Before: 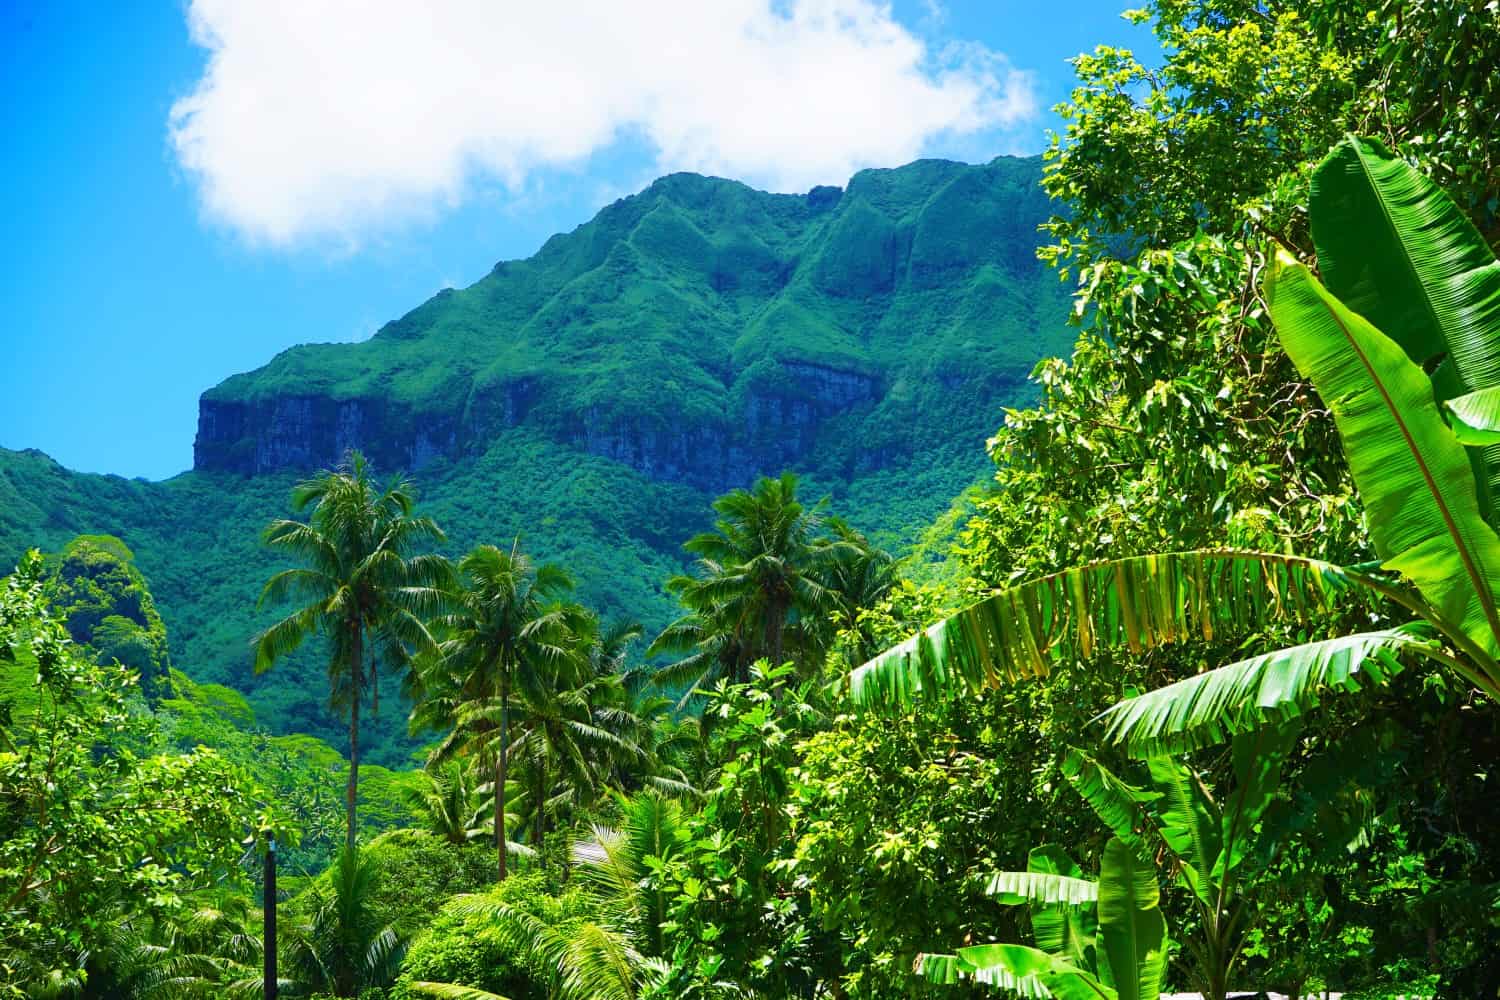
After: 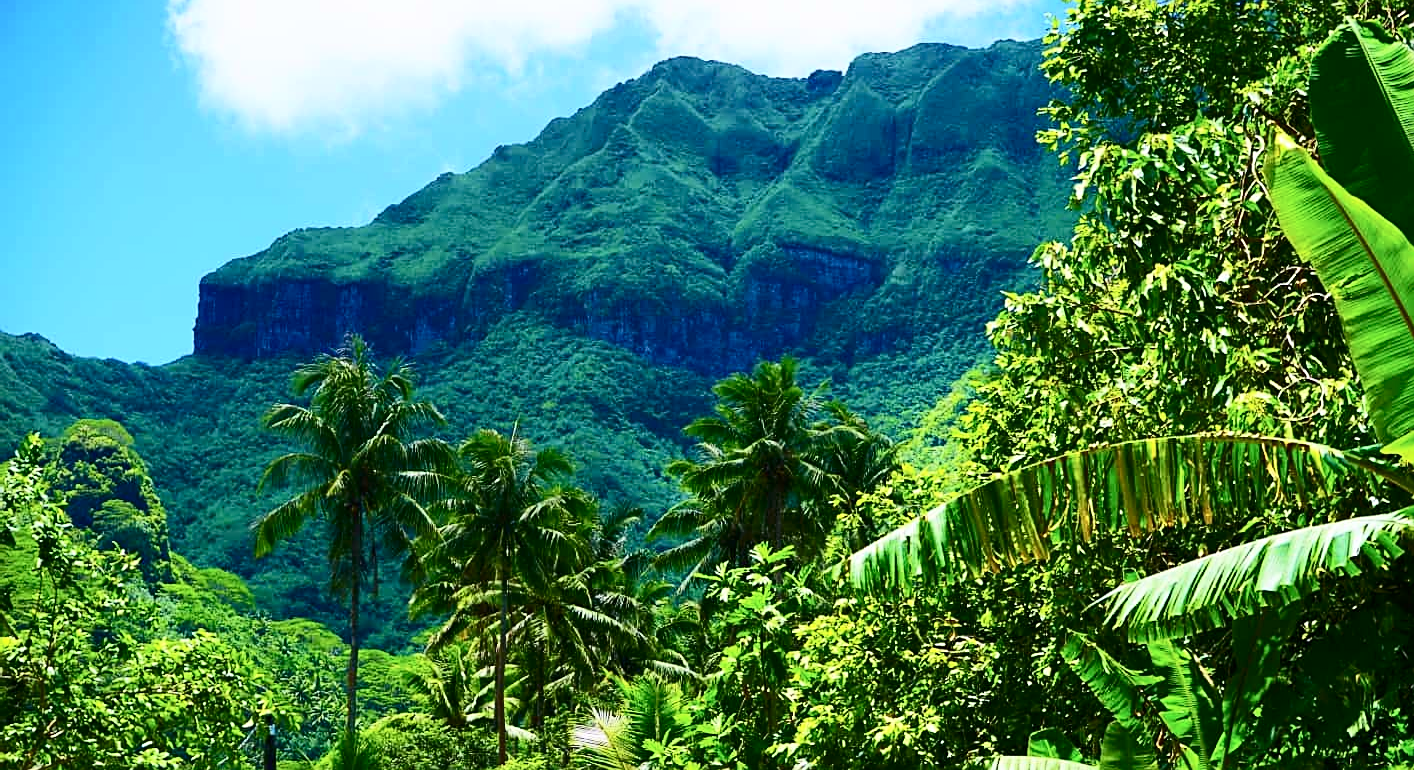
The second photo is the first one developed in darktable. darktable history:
sharpen: on, module defaults
contrast brightness saturation: contrast 0.285
crop and rotate: angle 0.026°, top 11.644%, right 5.605%, bottom 11.223%
